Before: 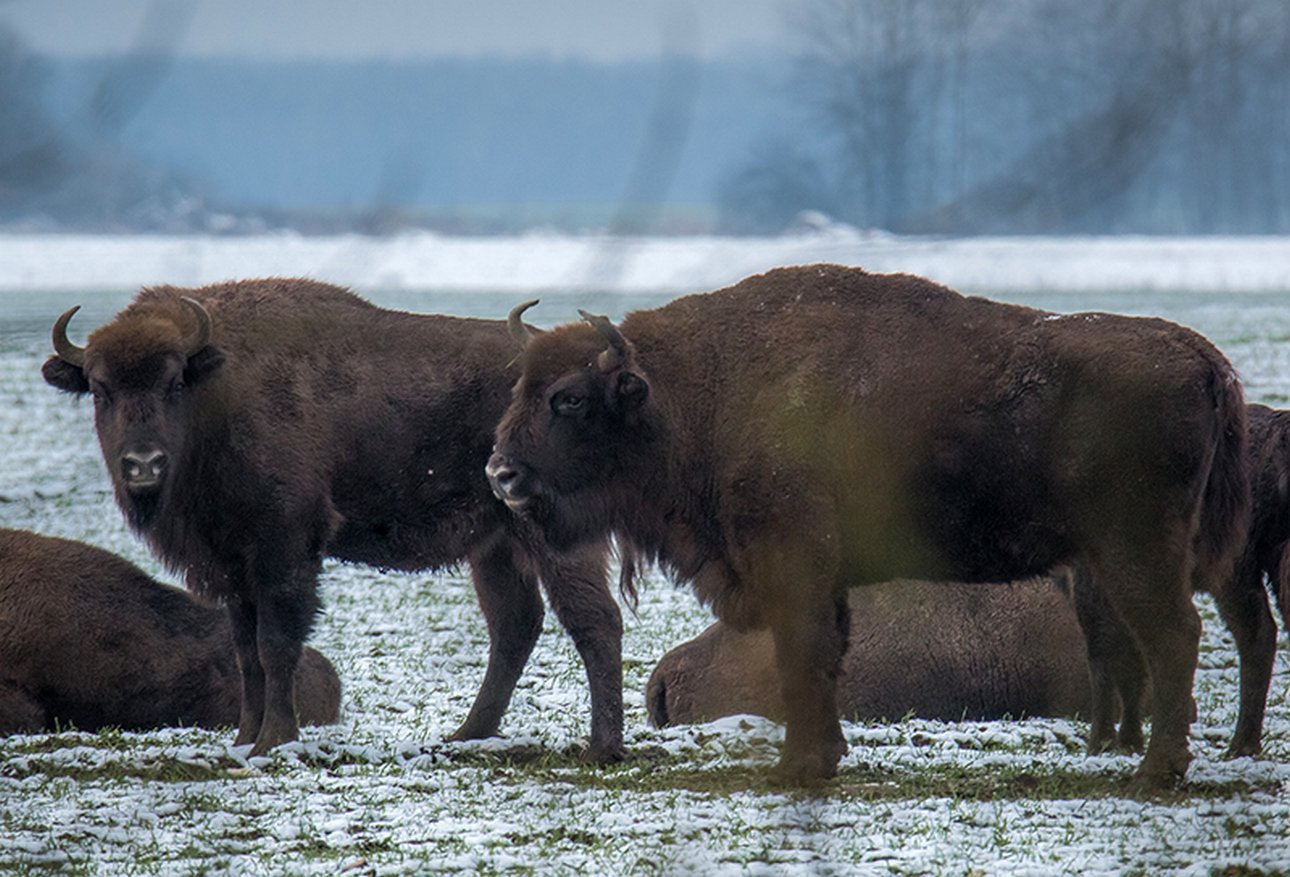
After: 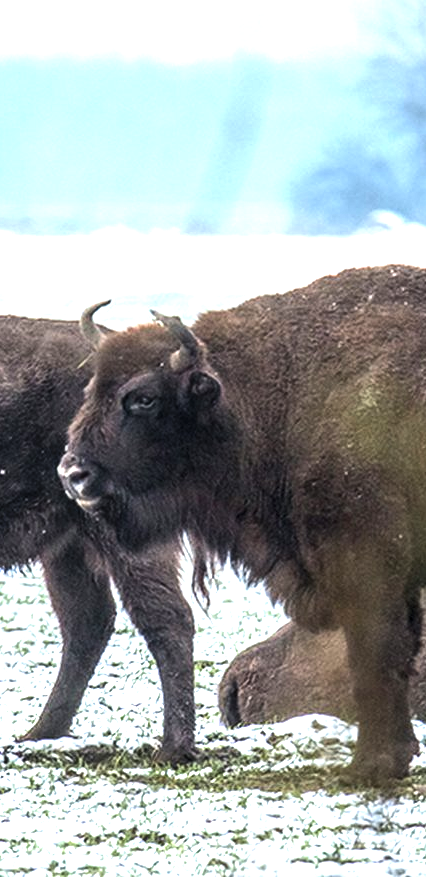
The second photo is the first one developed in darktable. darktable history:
exposure: black level correction 0, exposure 1 EV, compensate highlight preservation false
local contrast: on, module defaults
crop: left 33.18%, right 33.776%
tone equalizer: -8 EV -0.789 EV, -7 EV -0.677 EV, -6 EV -0.565 EV, -5 EV -0.382 EV, -3 EV 0.368 EV, -2 EV 0.6 EV, -1 EV 0.675 EV, +0 EV 0.746 EV, edges refinement/feathering 500, mask exposure compensation -1.57 EV, preserve details no
